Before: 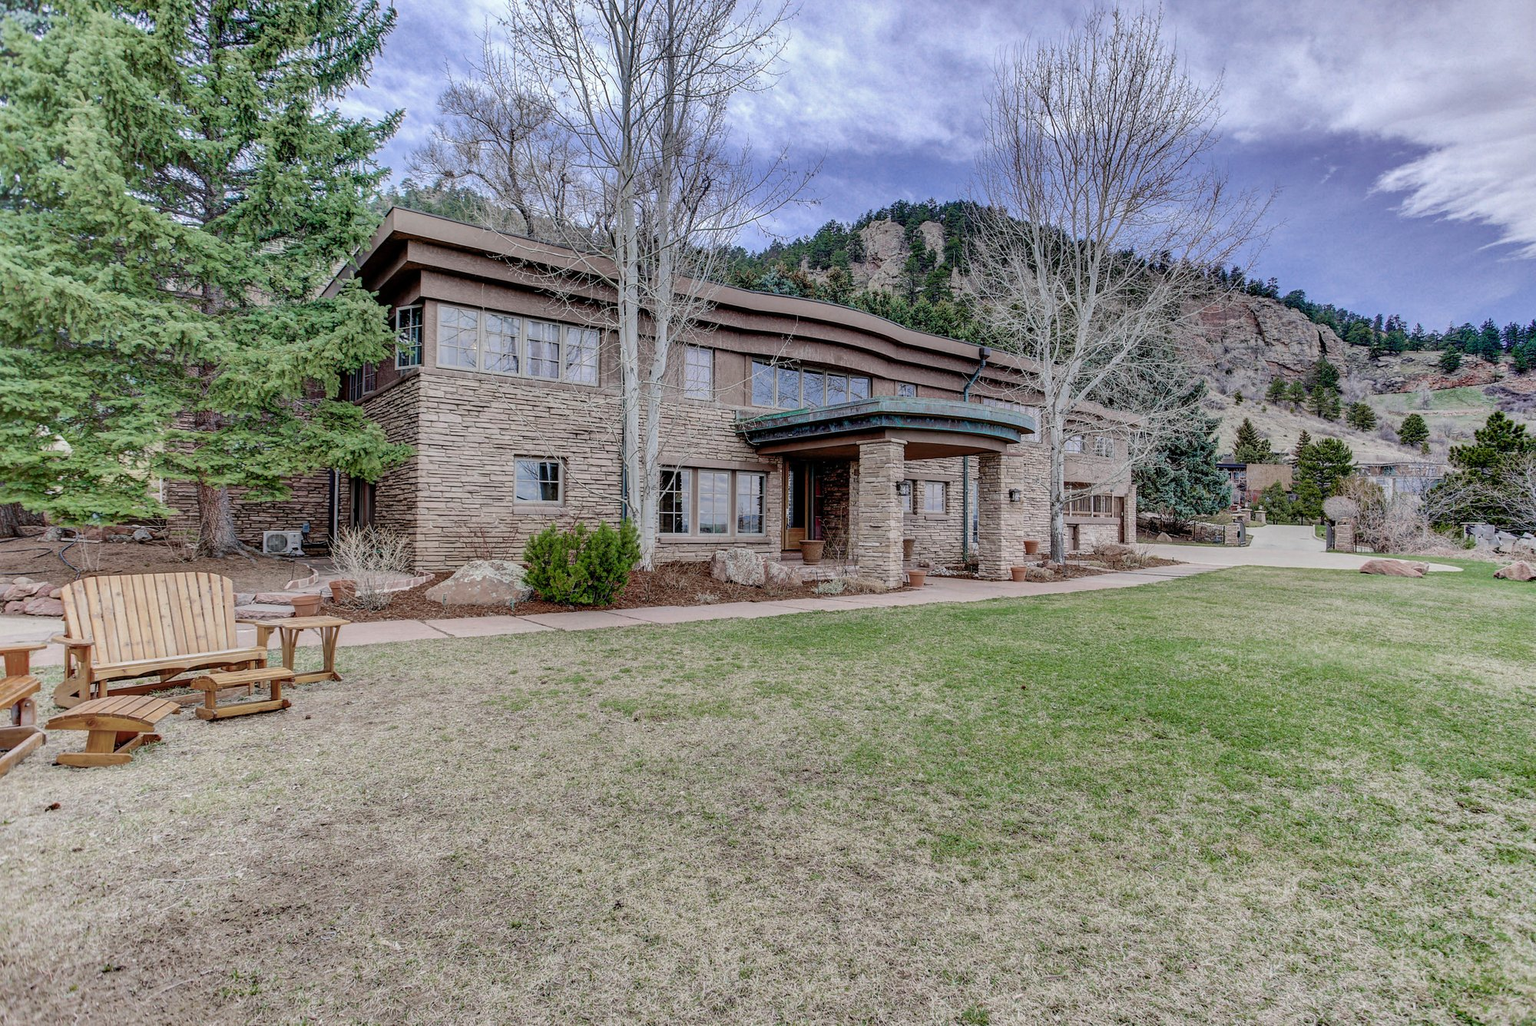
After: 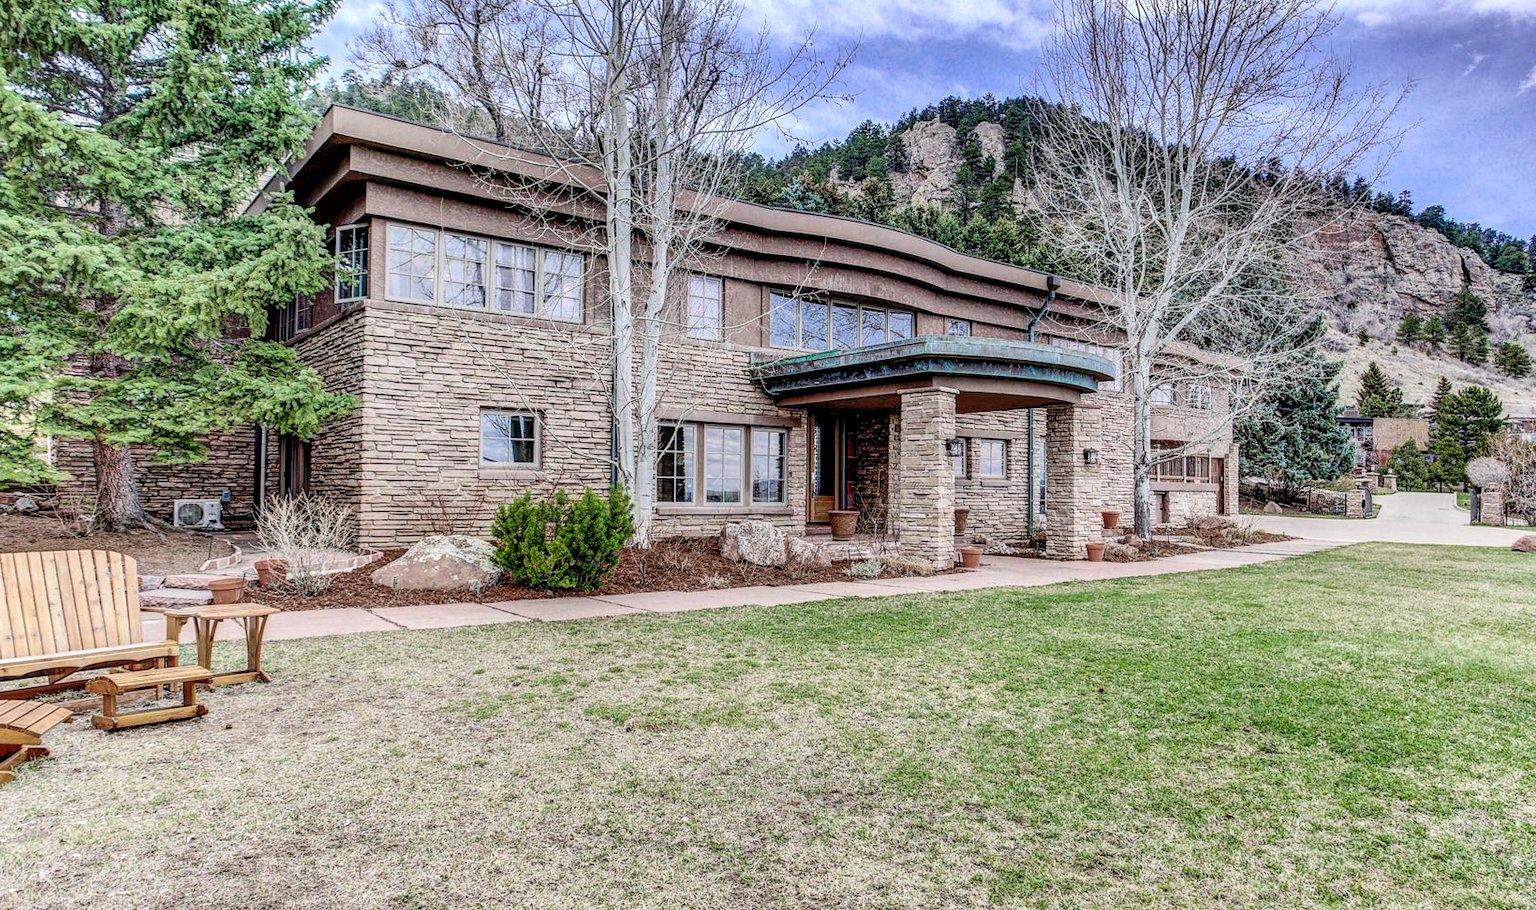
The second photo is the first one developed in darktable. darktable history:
local contrast: highlights 61%, detail 143%, midtone range 0.428
crop: left 7.856%, top 11.836%, right 10.12%, bottom 15.387%
contrast brightness saturation: contrast 0.2, brightness 0.16, saturation 0.22
